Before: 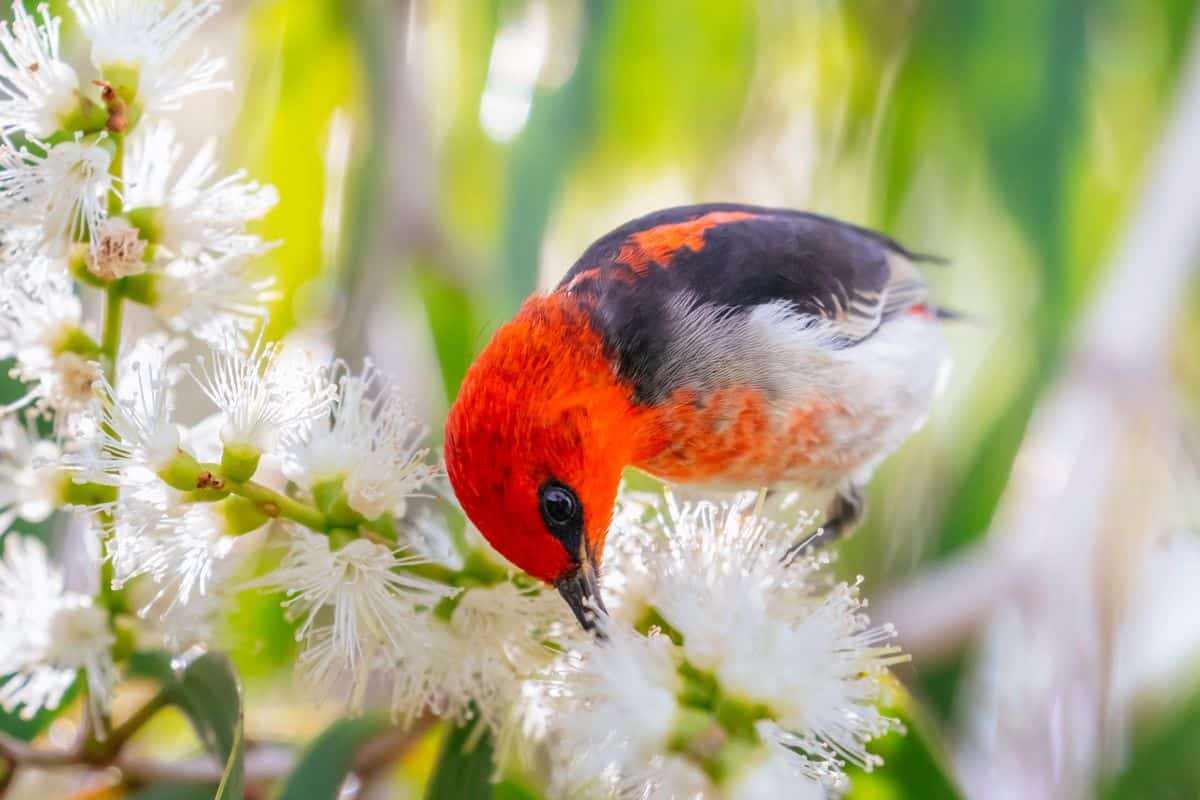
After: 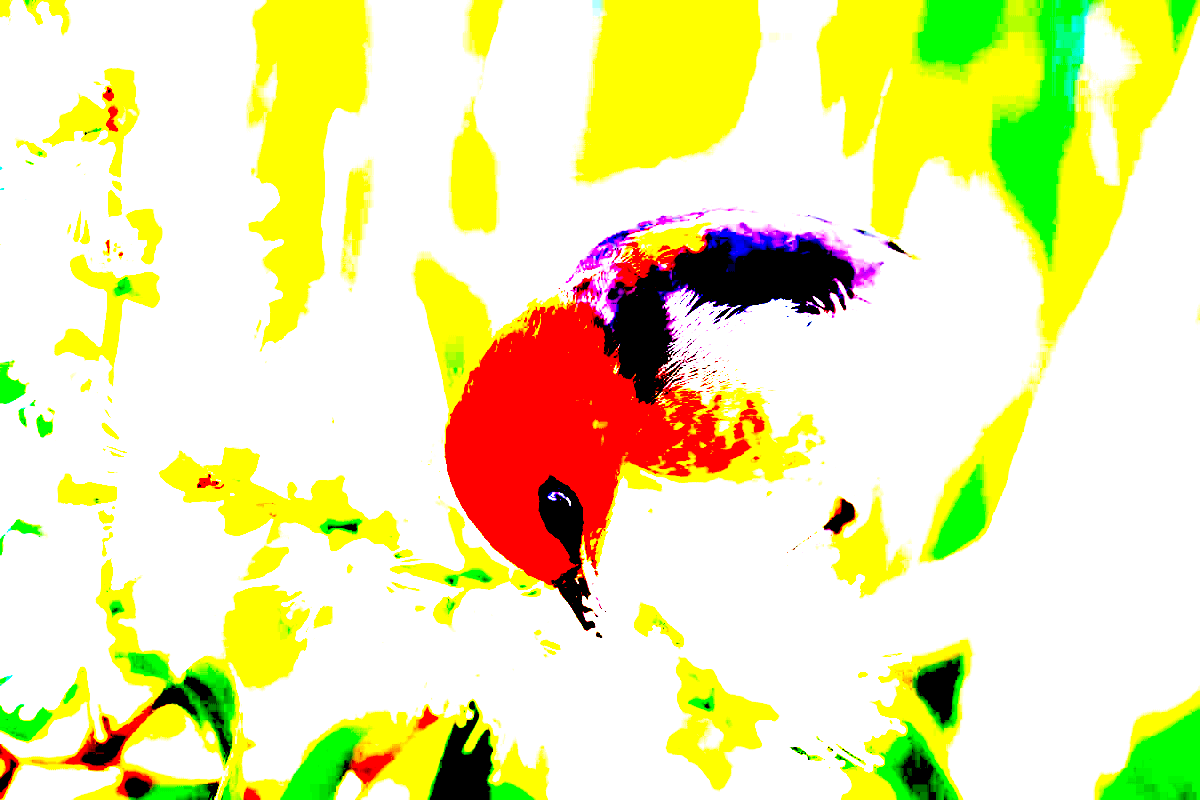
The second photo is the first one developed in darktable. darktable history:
exposure: black level correction 0.099, exposure 2.975 EV, compensate highlight preservation false
